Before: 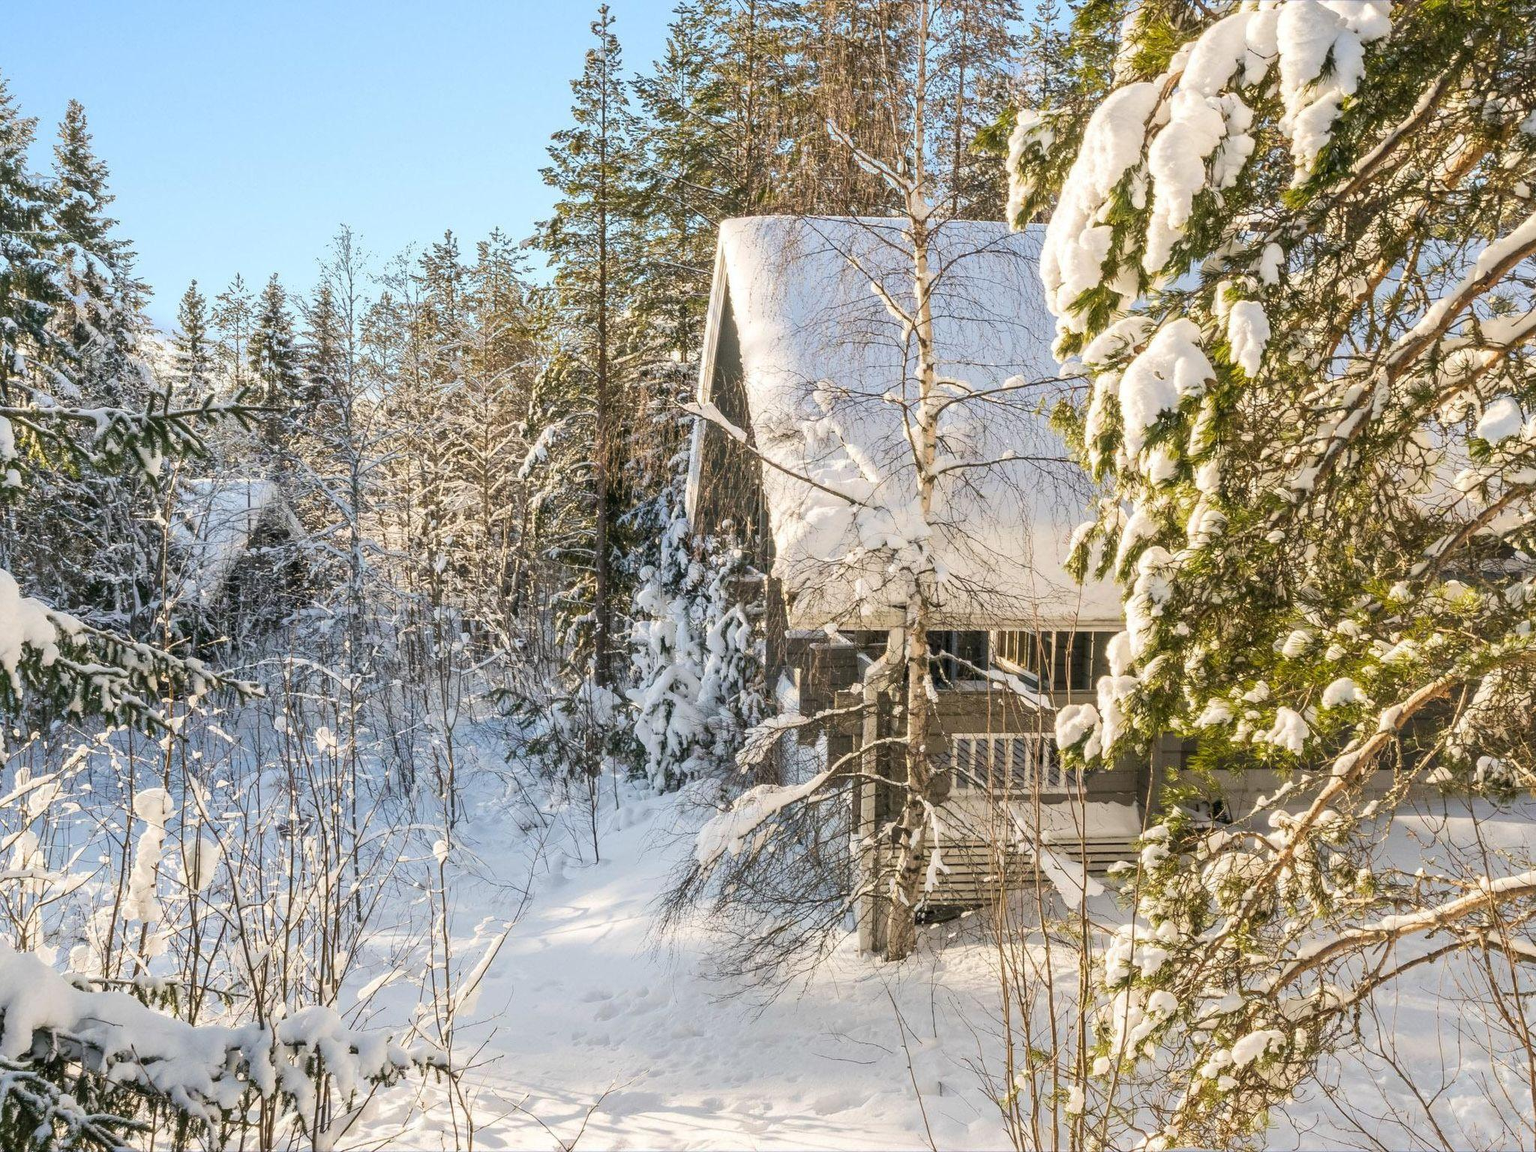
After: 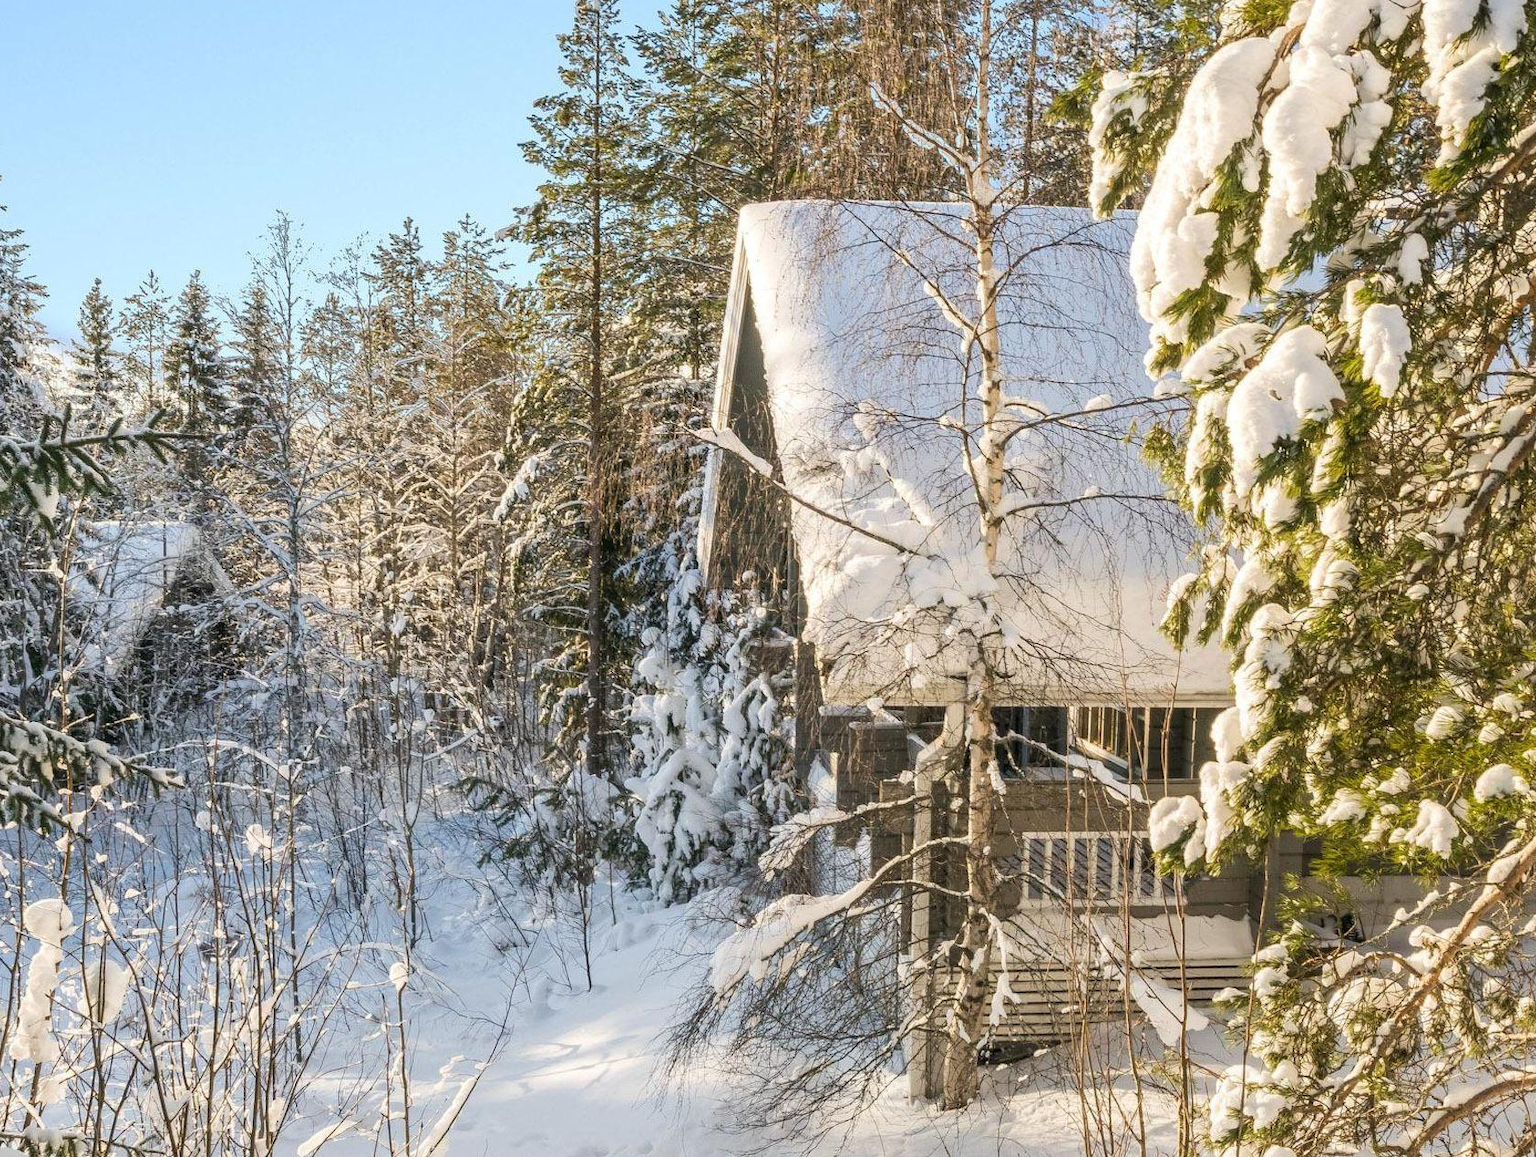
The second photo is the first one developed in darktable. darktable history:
crop and rotate: left 7.437%, top 4.547%, right 10.593%, bottom 13.05%
